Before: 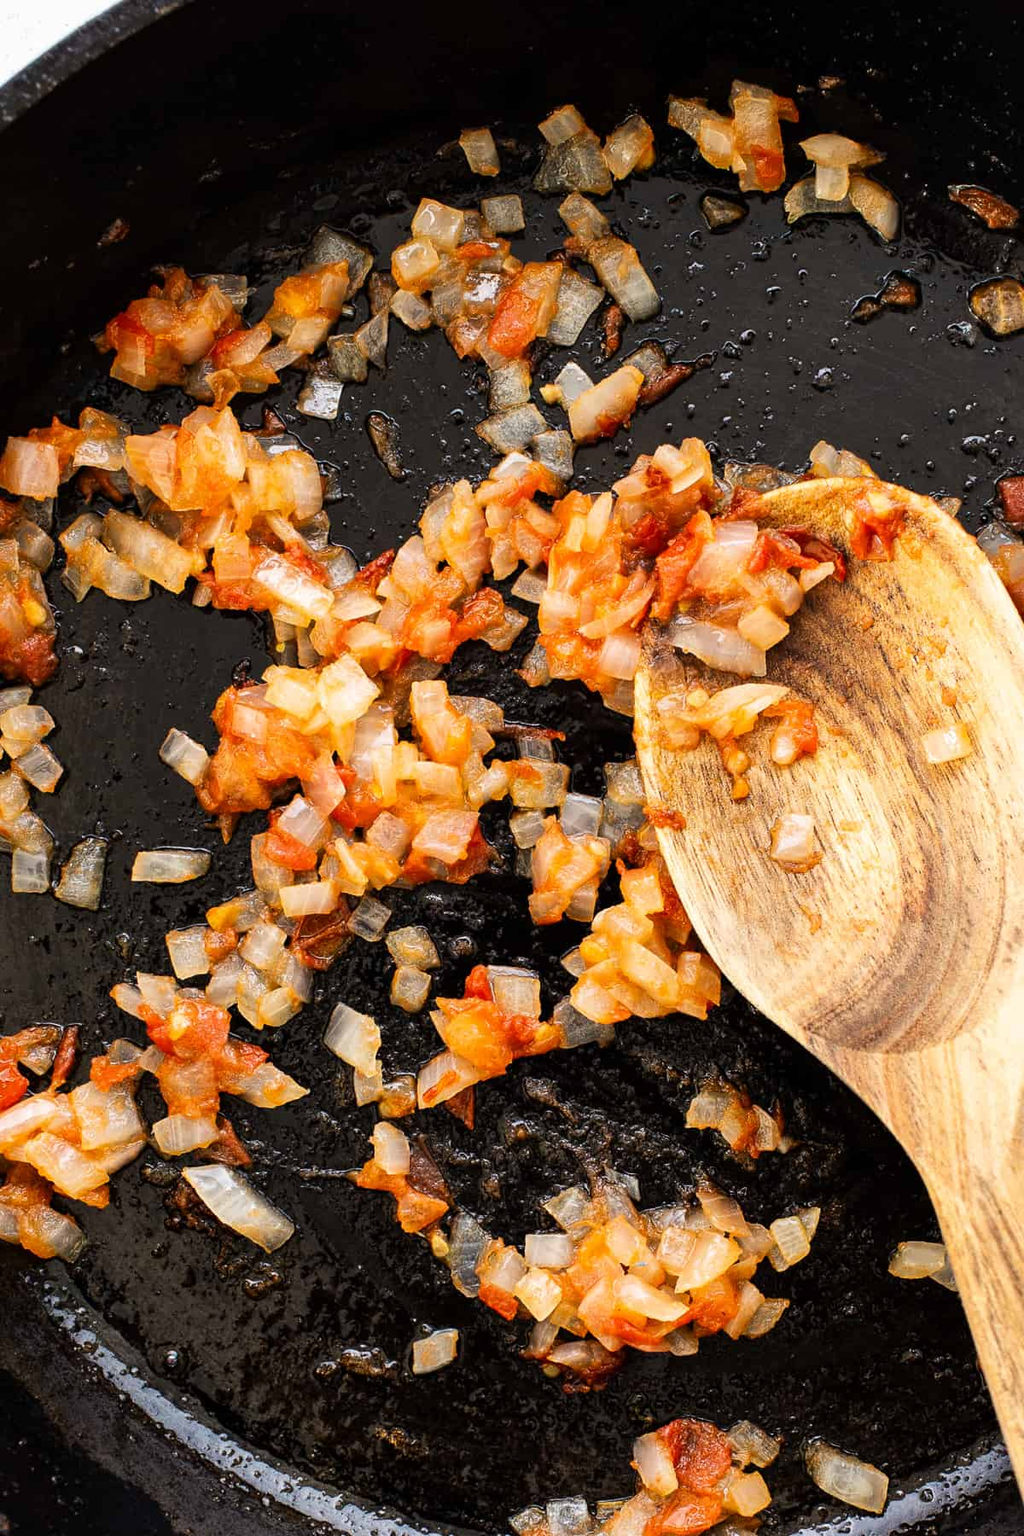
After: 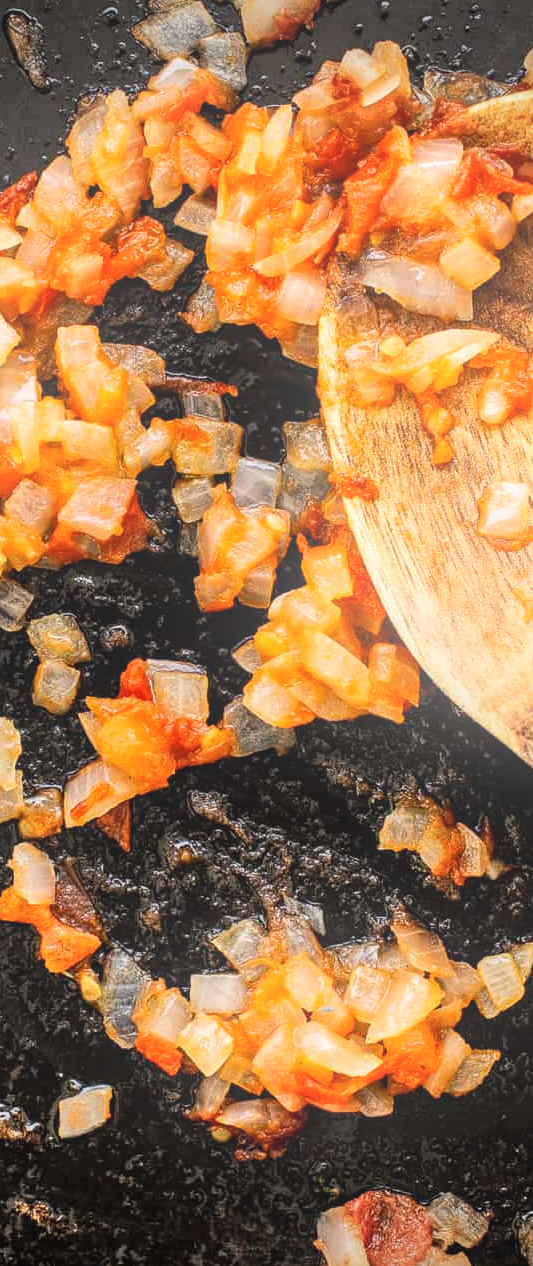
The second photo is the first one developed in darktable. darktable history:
local contrast: on, module defaults
bloom: on, module defaults
crop: left 35.432%, top 26.233%, right 20.145%, bottom 3.432%
vignetting: on, module defaults
shadows and highlights: radius 133.83, soften with gaussian
